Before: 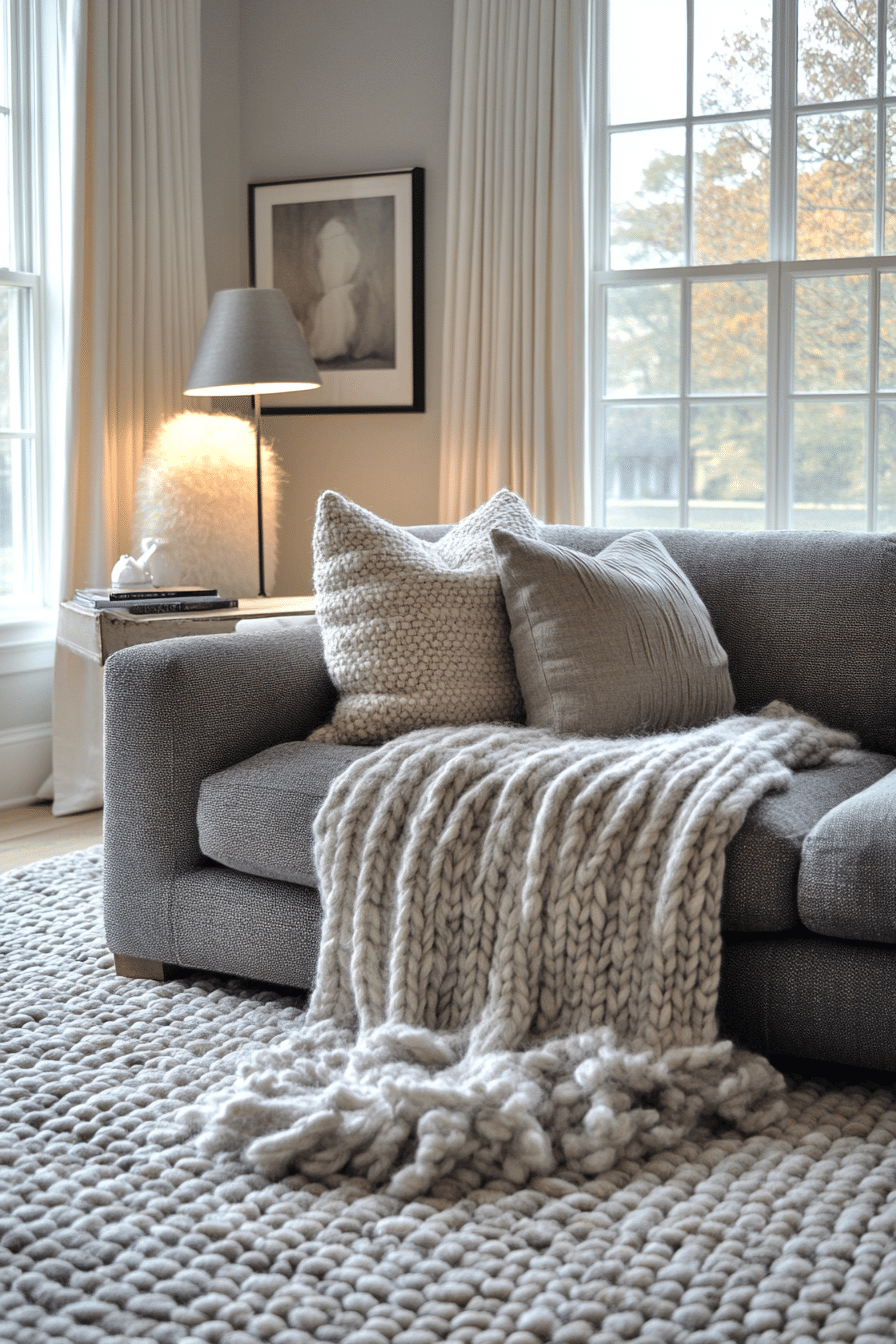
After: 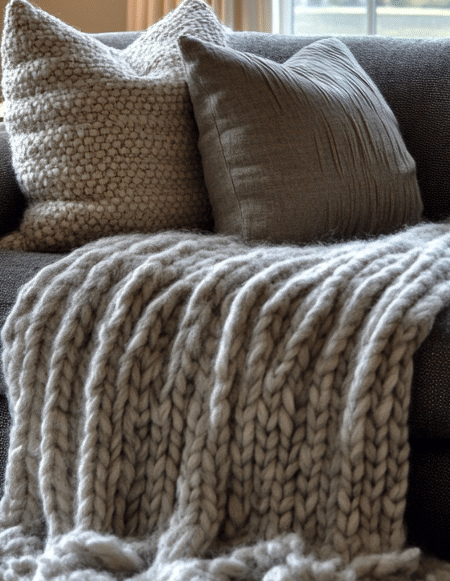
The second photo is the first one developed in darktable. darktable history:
contrast brightness saturation: brightness -0.253, saturation 0.199
crop: left 34.901%, top 36.717%, right 14.79%, bottom 20.023%
